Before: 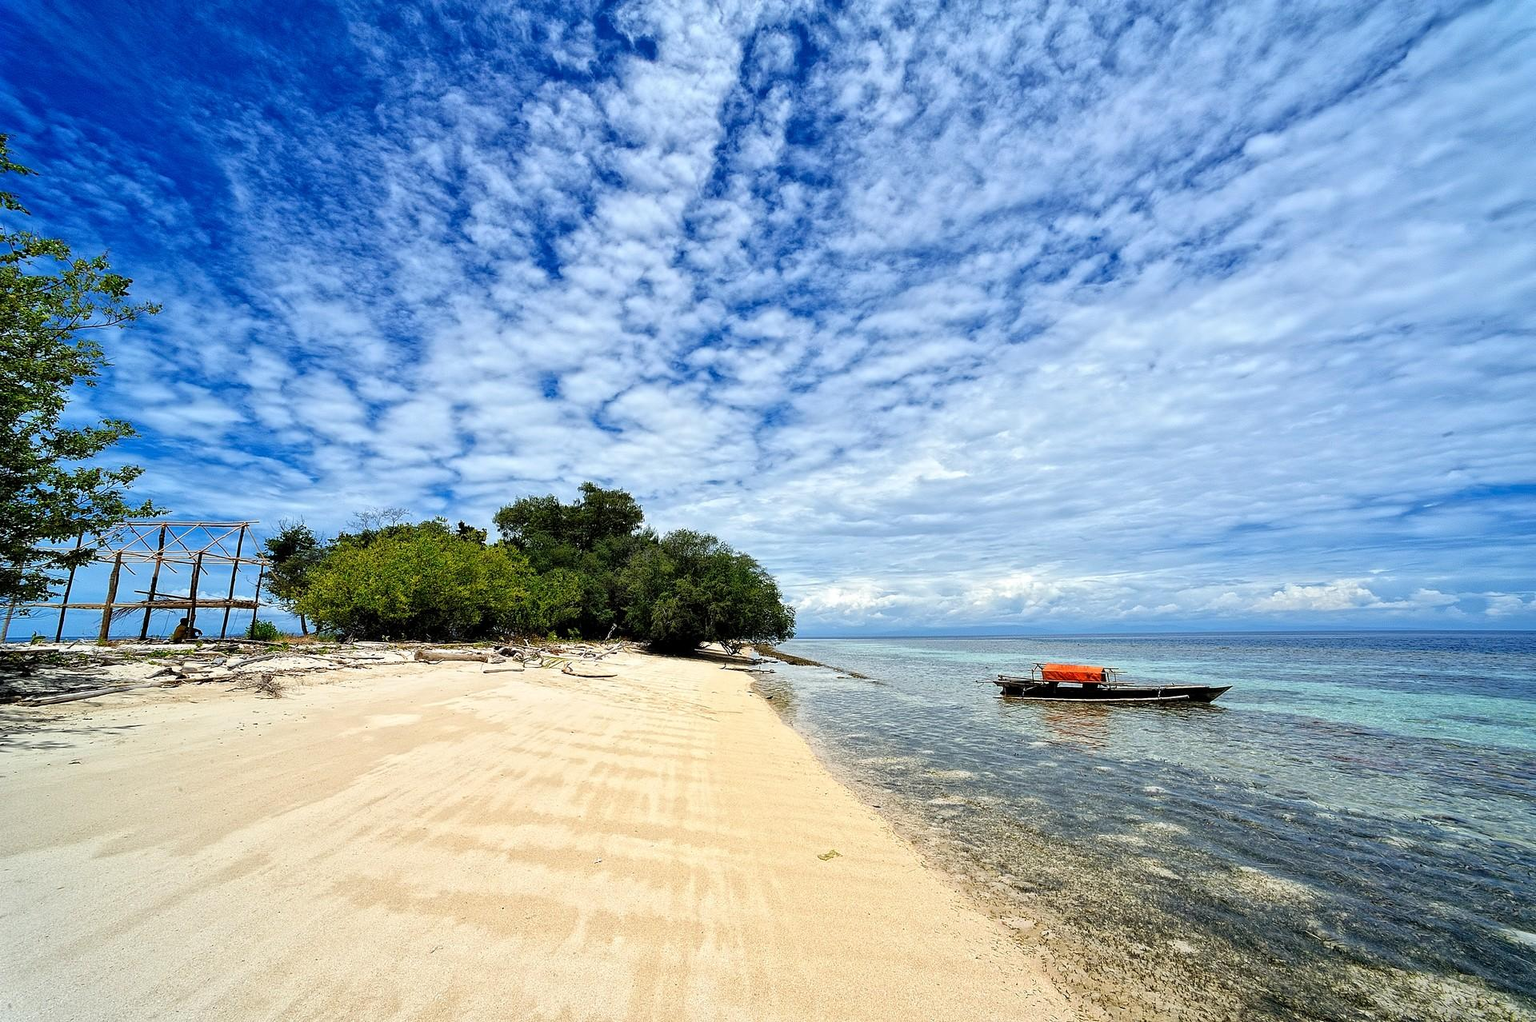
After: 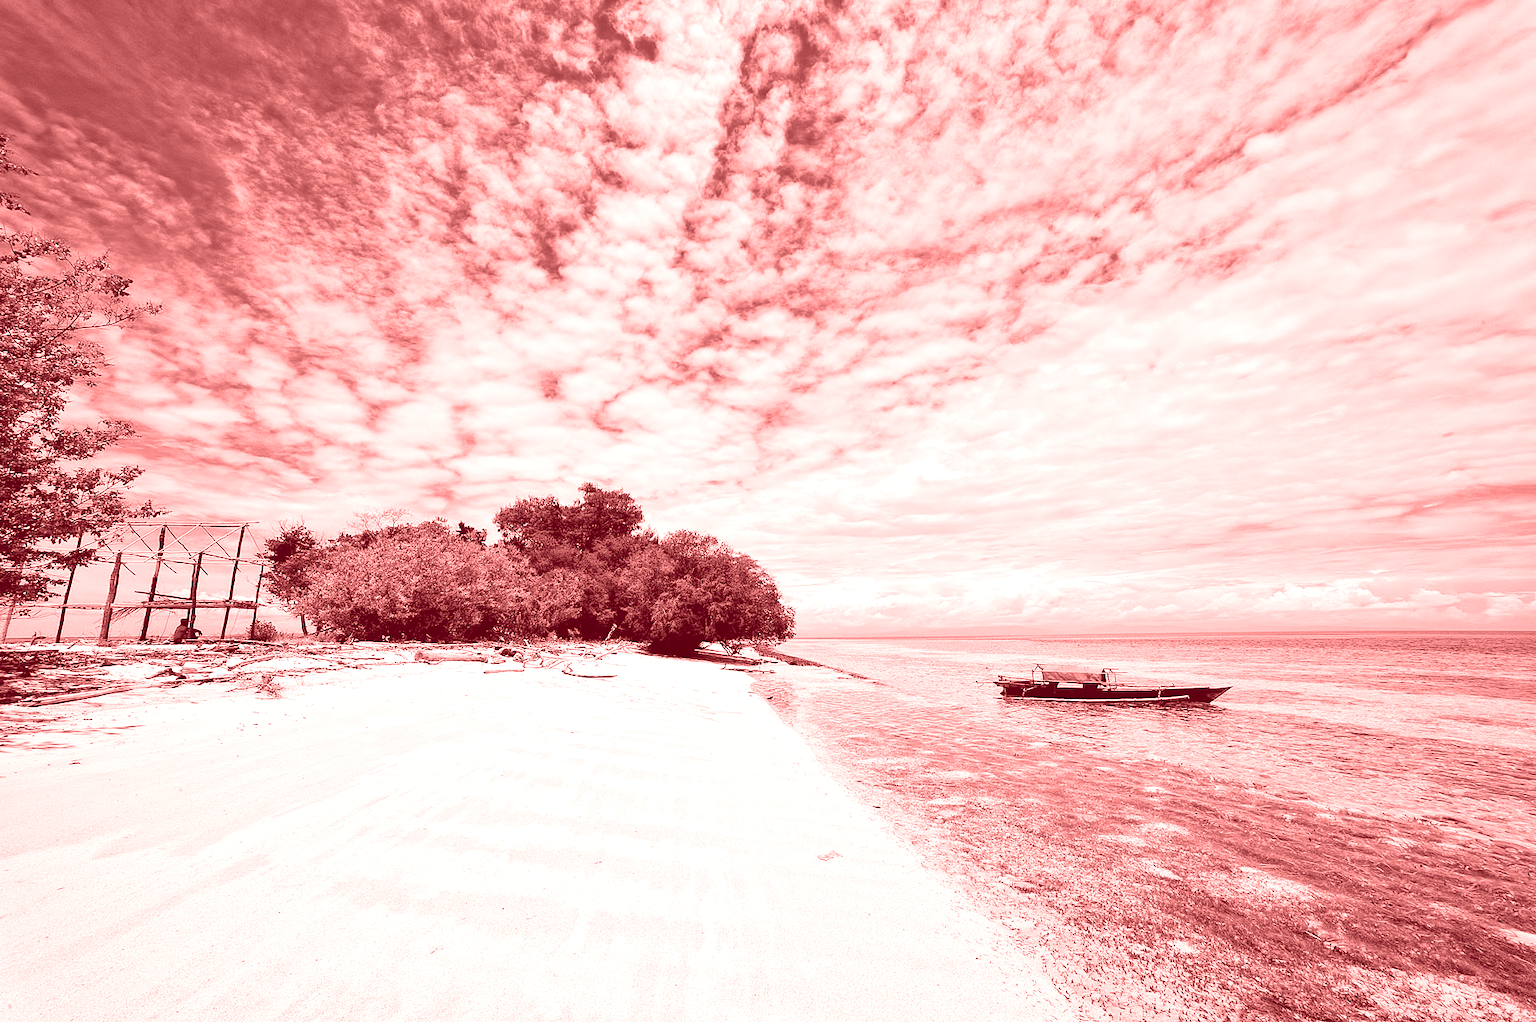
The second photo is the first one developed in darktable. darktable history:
colorize: saturation 60%, source mix 100%
tone curve: curves: ch0 [(0.003, 0.029) (0.188, 0.252) (0.46, 0.56) (0.608, 0.748) (0.871, 0.955) (1, 1)]; ch1 [(0, 0) (0.35, 0.356) (0.45, 0.453) (0.508, 0.515) (0.618, 0.634) (1, 1)]; ch2 [(0, 0) (0.456, 0.469) (0.5, 0.5) (0.634, 0.625) (1, 1)], color space Lab, independent channels, preserve colors none
